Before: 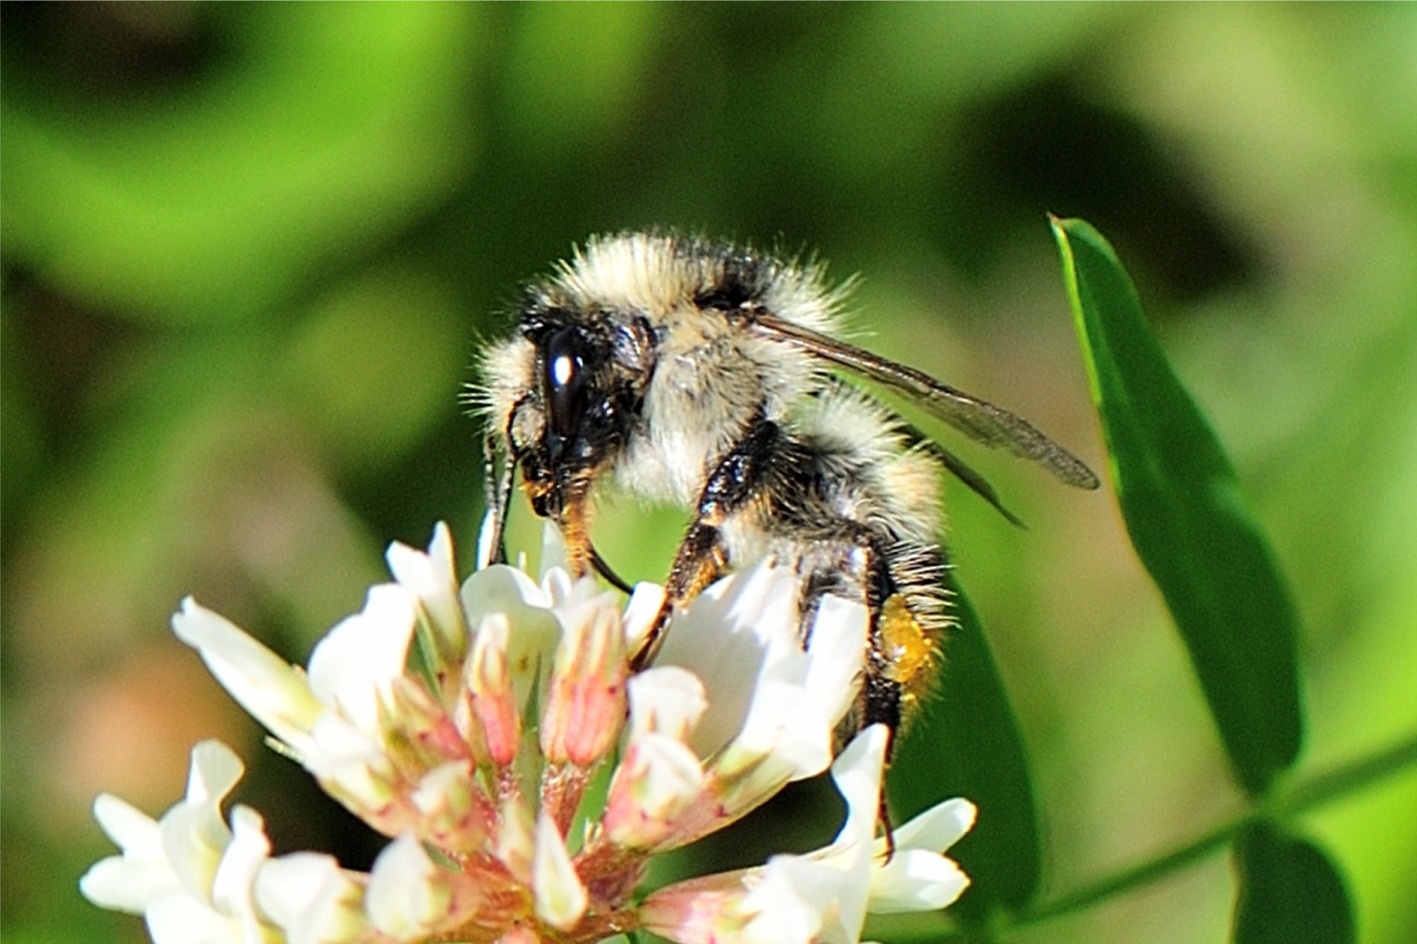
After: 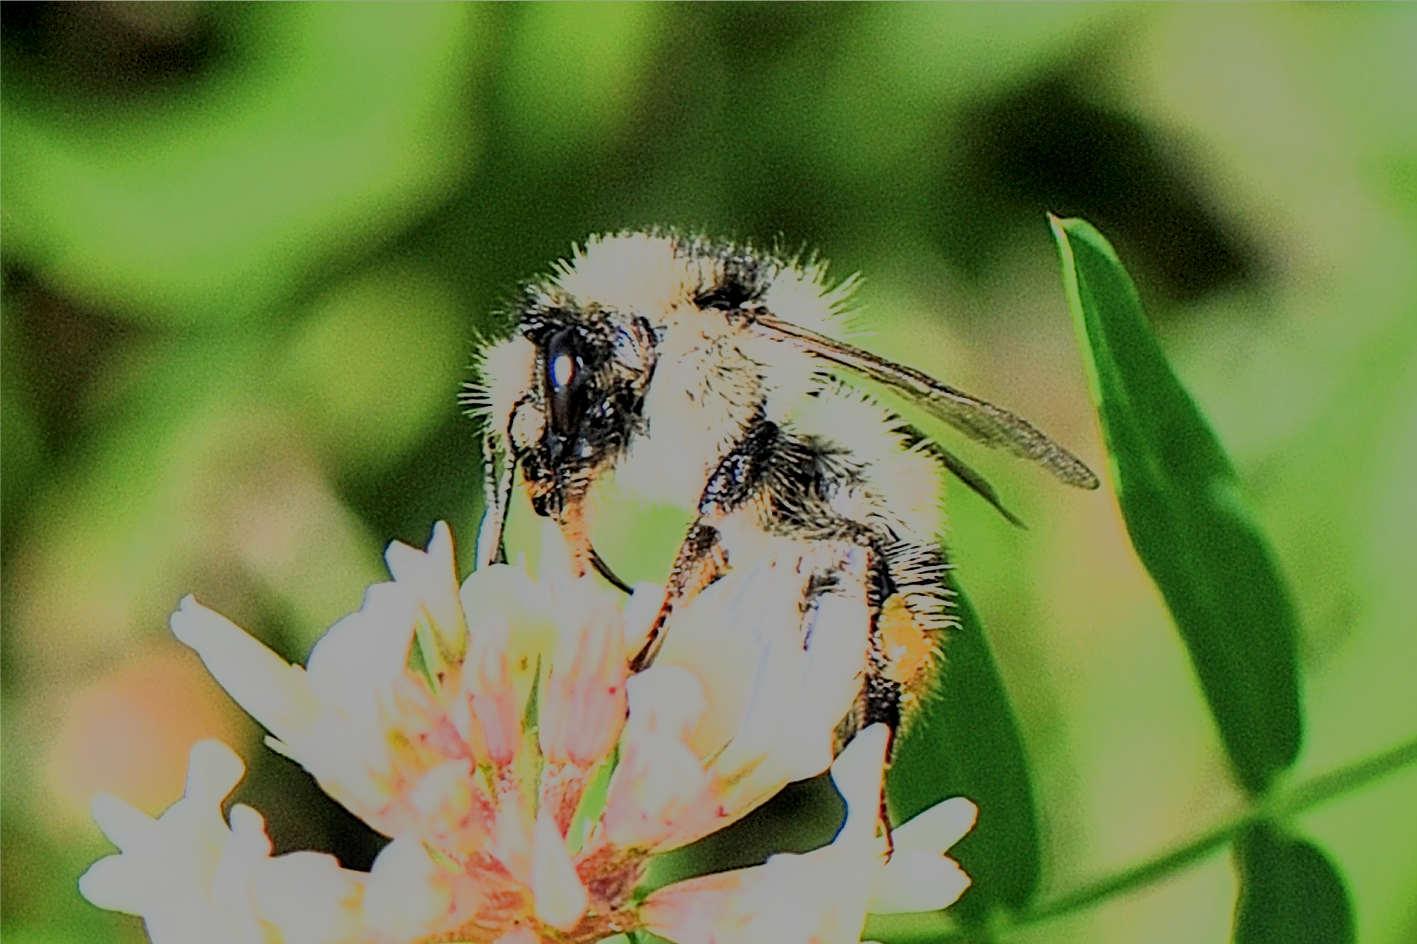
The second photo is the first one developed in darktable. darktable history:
sharpen: amount 0.491
local contrast: on, module defaults
exposure: exposure 0.561 EV, compensate exposure bias true, compensate highlight preservation false
filmic rgb: black relative exposure -13.06 EV, white relative exposure 4.04 EV, threshold 5.95 EV, target white luminance 85.142%, hardness 6.3, latitude 41.54%, contrast 0.856, shadows ↔ highlights balance 8.88%, enable highlight reconstruction true
